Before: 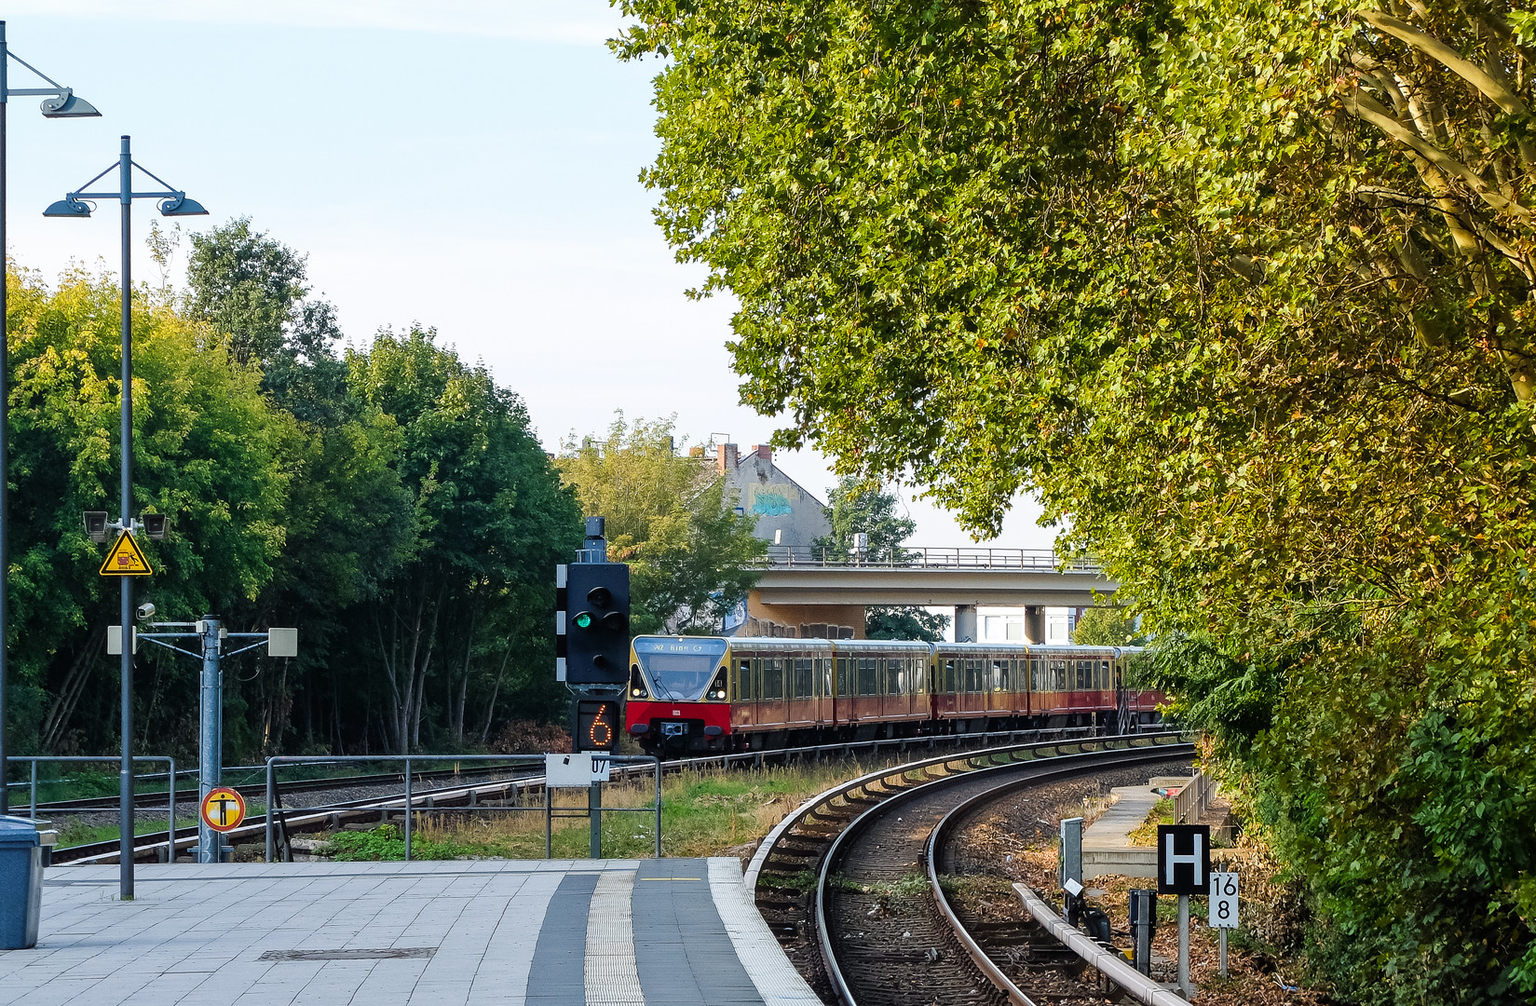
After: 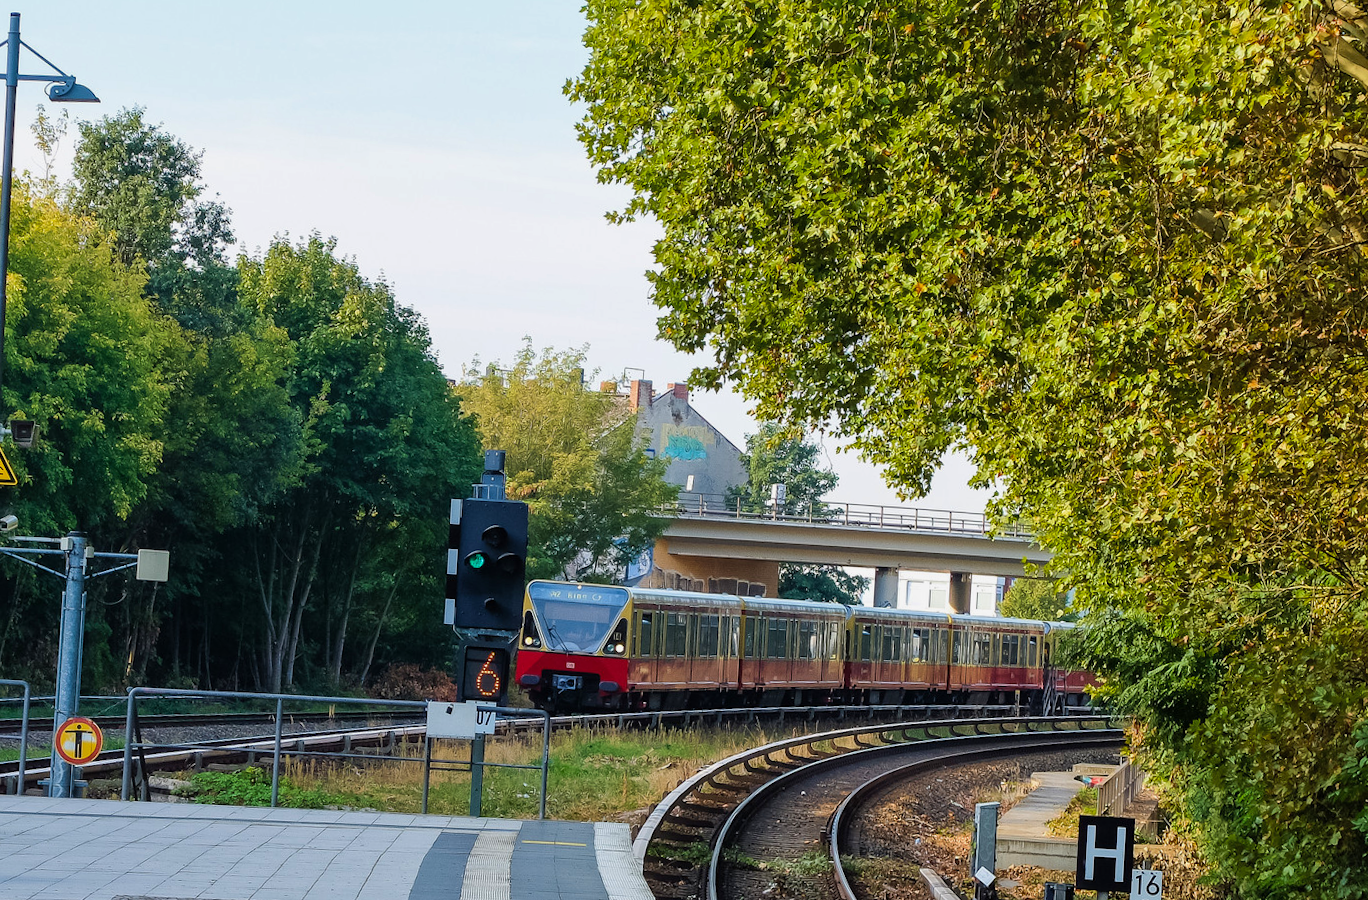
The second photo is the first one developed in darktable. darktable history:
shadows and highlights: shadows 25.21, white point adjustment -3.09, highlights -29.86
crop and rotate: angle -3.28°, left 5.185%, top 5.216%, right 4.73%, bottom 4.276%
velvia: on, module defaults
